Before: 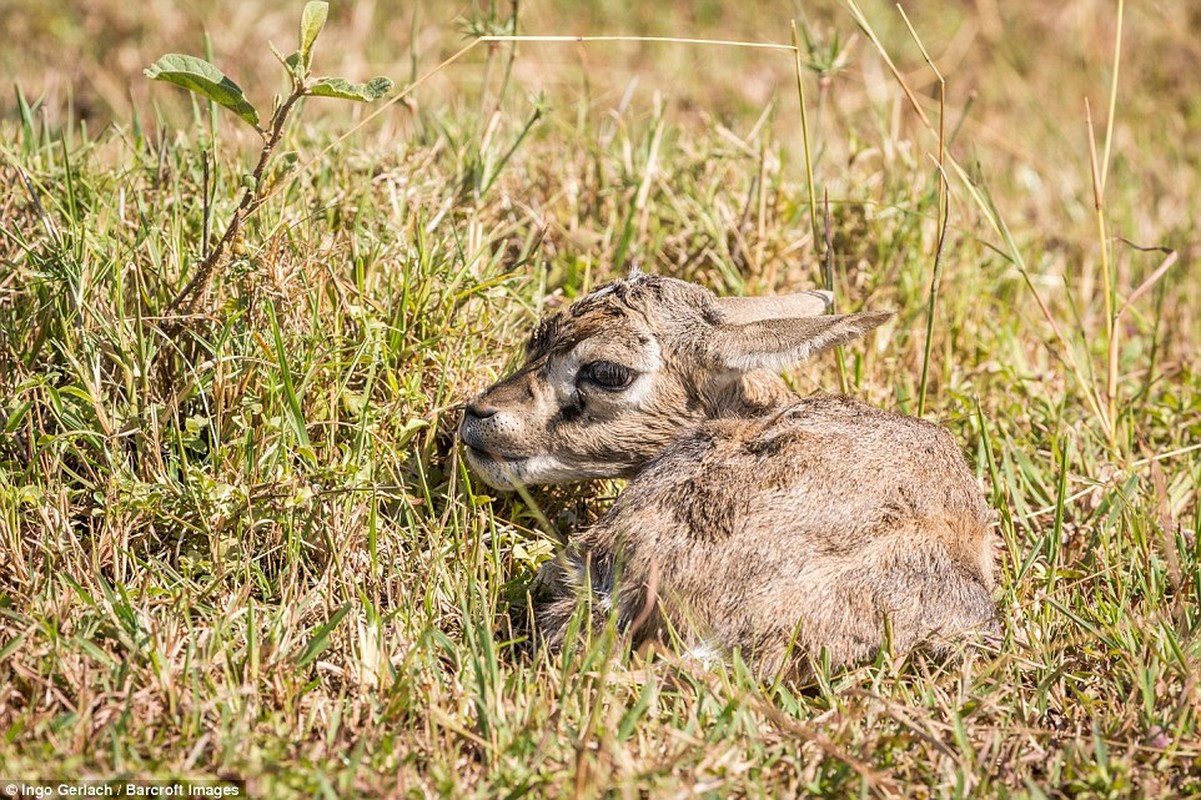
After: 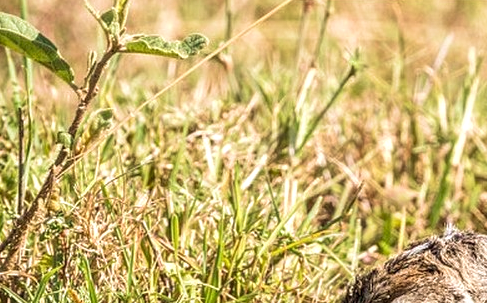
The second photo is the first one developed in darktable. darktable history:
exposure: exposure 0.217 EV, compensate highlight preservation false
local contrast: on, module defaults
velvia: strength 27%
crop: left 15.452%, top 5.459%, right 43.956%, bottom 56.62%
